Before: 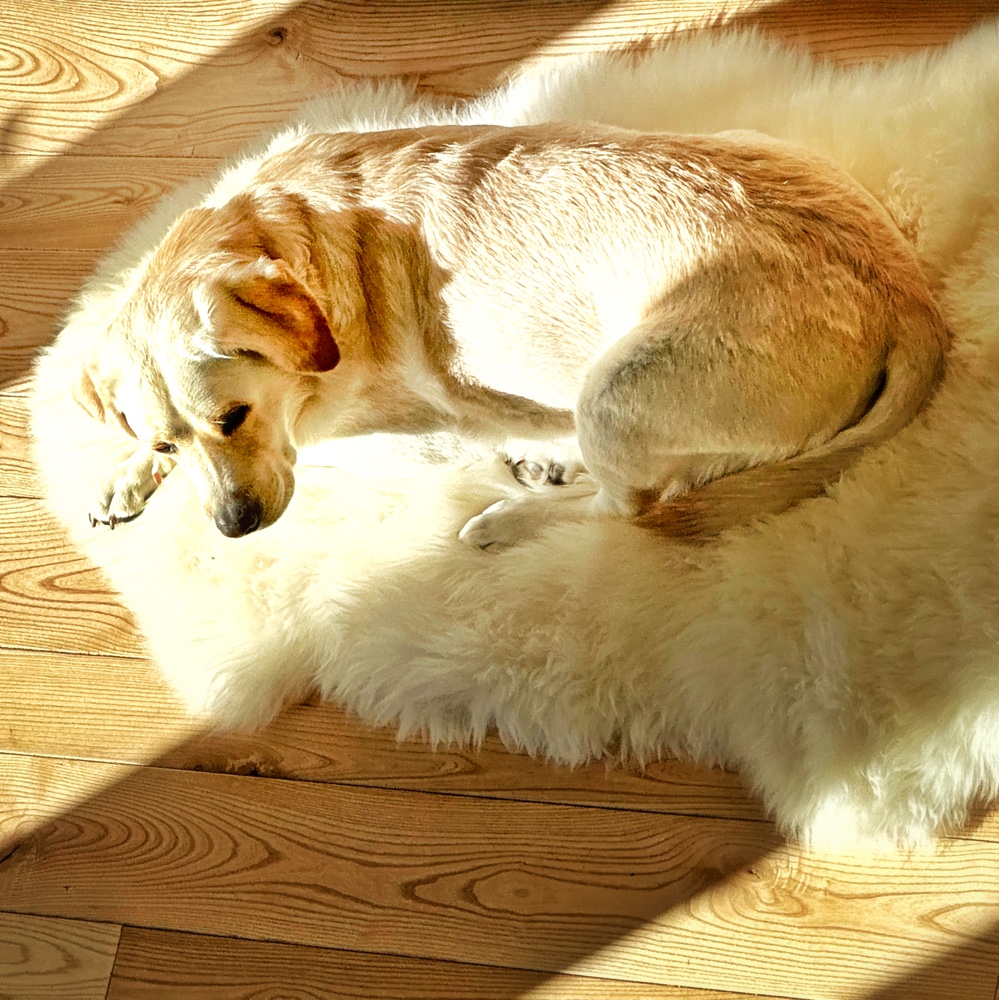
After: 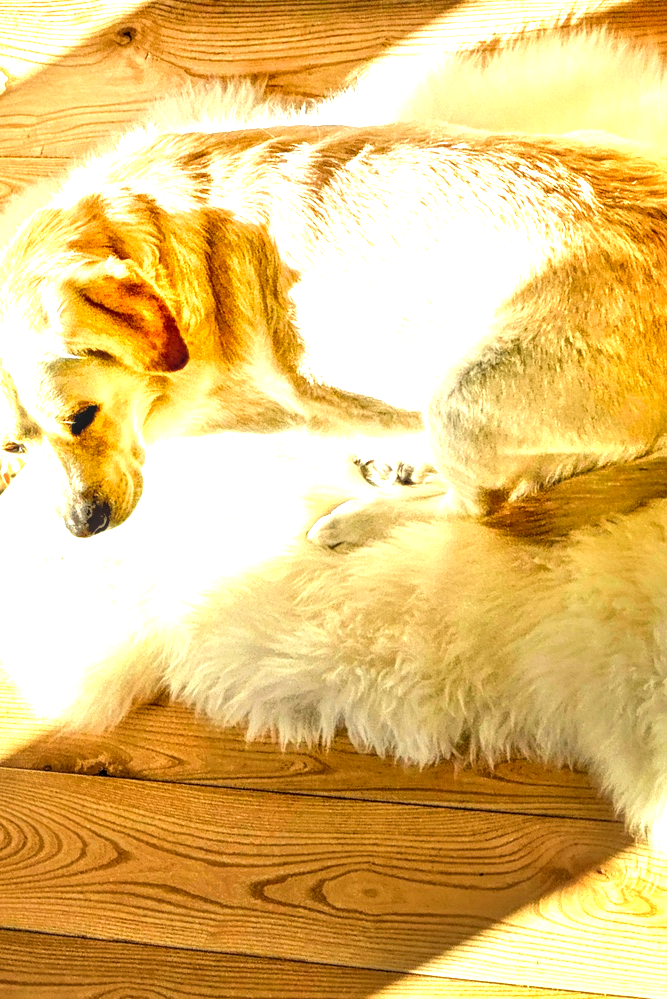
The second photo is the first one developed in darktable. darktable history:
crop and rotate: left 15.136%, right 18.059%
exposure: black level correction 0, exposure 1.199 EV, compensate exposure bias true, compensate highlight preservation false
tone equalizer: -8 EV -1.85 EV, -7 EV -1.17 EV, -6 EV -1.64 EV, smoothing diameter 2.05%, edges refinement/feathering 18.77, mask exposure compensation -1.57 EV, filter diffusion 5
color balance rgb: perceptual saturation grading › global saturation 15.037%
local contrast: on, module defaults
